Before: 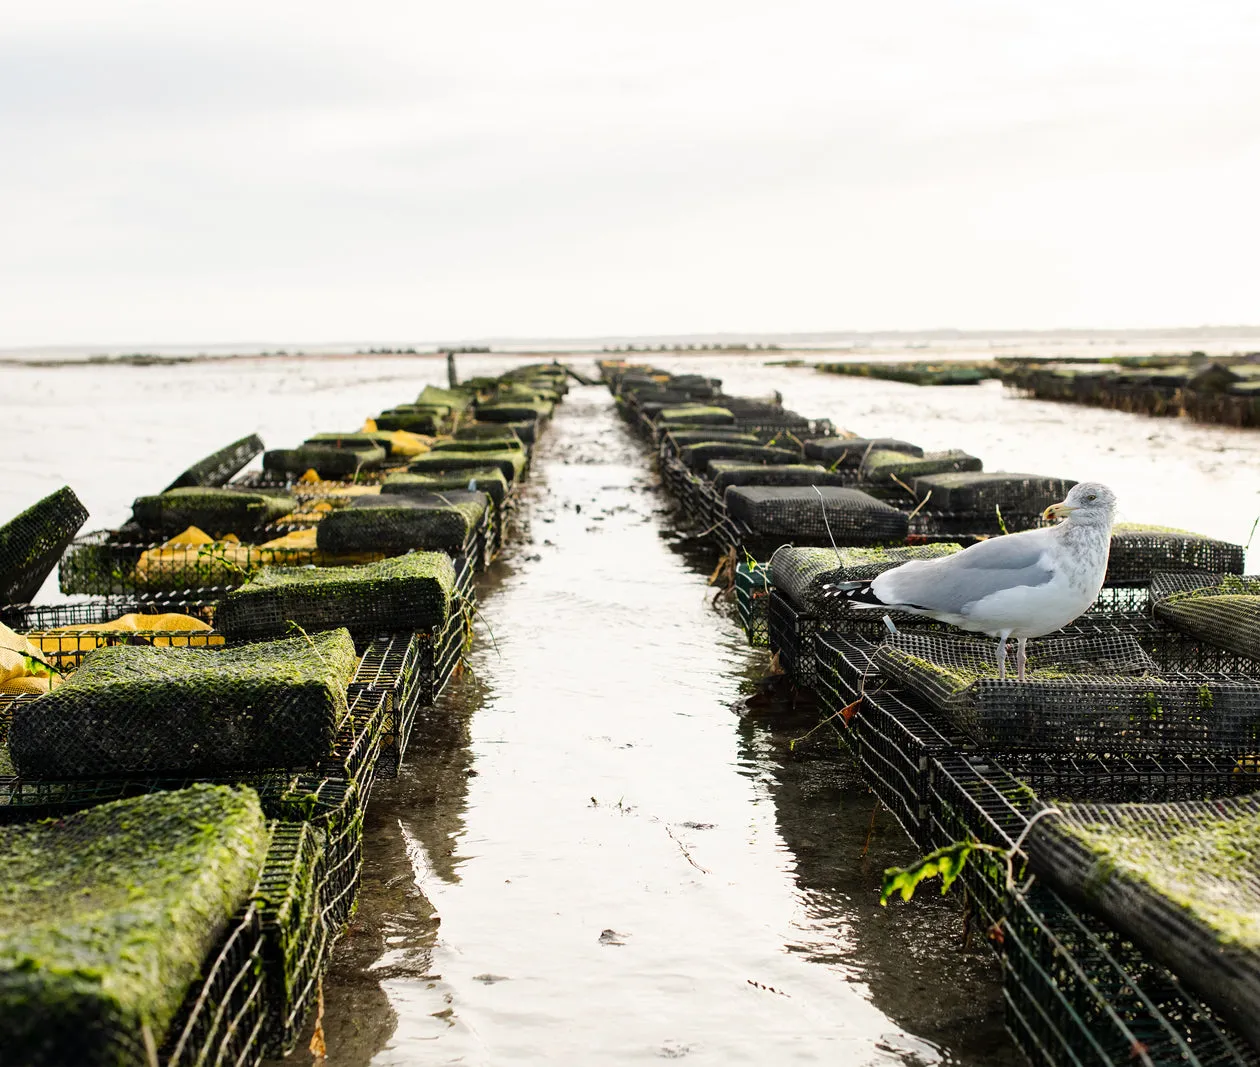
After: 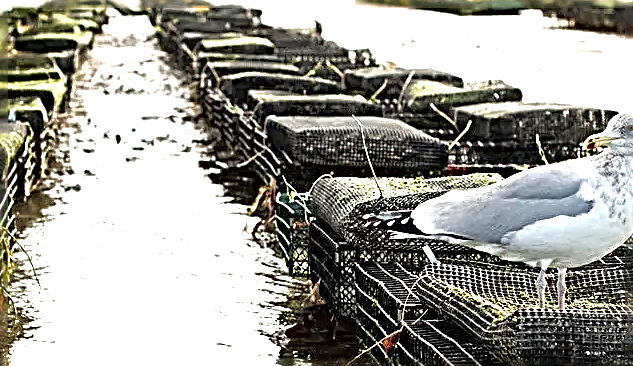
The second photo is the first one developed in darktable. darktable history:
local contrast: mode bilateral grid, contrast 45, coarseness 70, detail 212%, midtone range 0.2
sharpen: radius 3.187, amount 1.725
crop: left 36.557%, top 34.716%, right 13.148%, bottom 30.981%
exposure: black level correction 0, exposure 0.701 EV, compensate highlight preservation false
